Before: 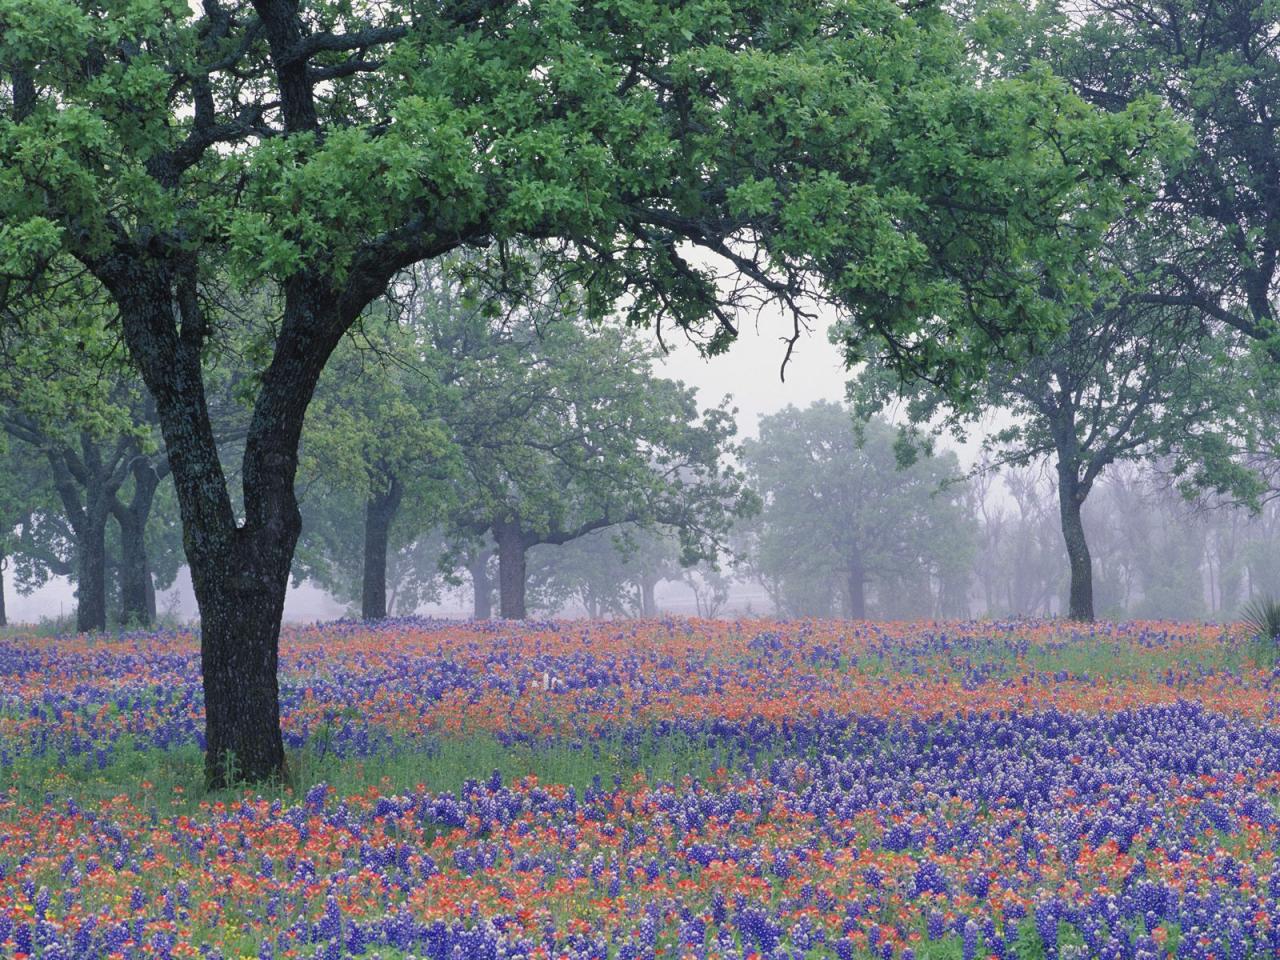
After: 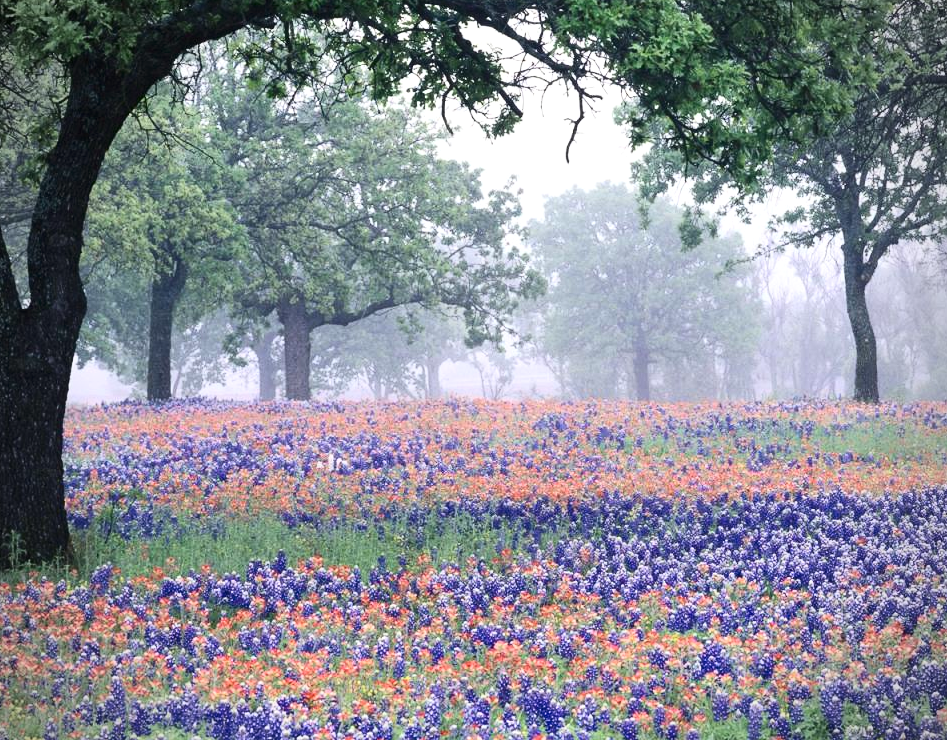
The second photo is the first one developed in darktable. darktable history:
contrast brightness saturation: contrast 0.28
crop: left 16.871%, top 22.857%, right 9.116%
vignetting: unbound false
exposure: exposure 0.426 EV, compensate highlight preservation false
